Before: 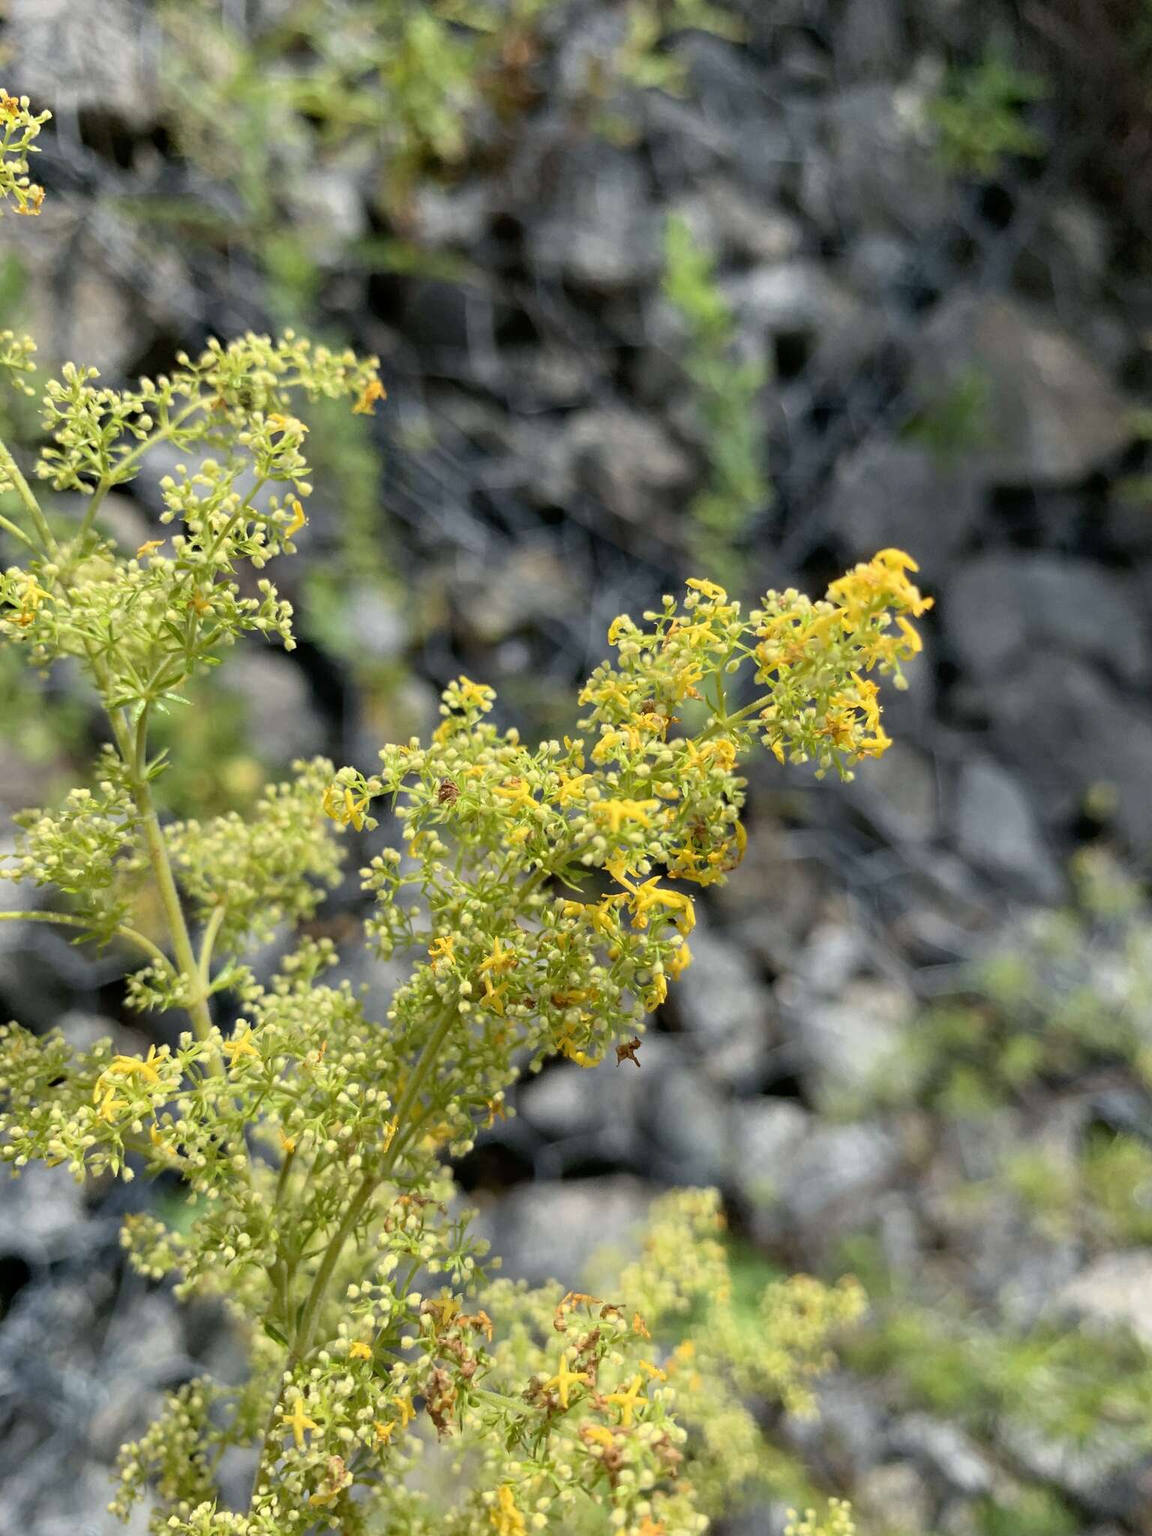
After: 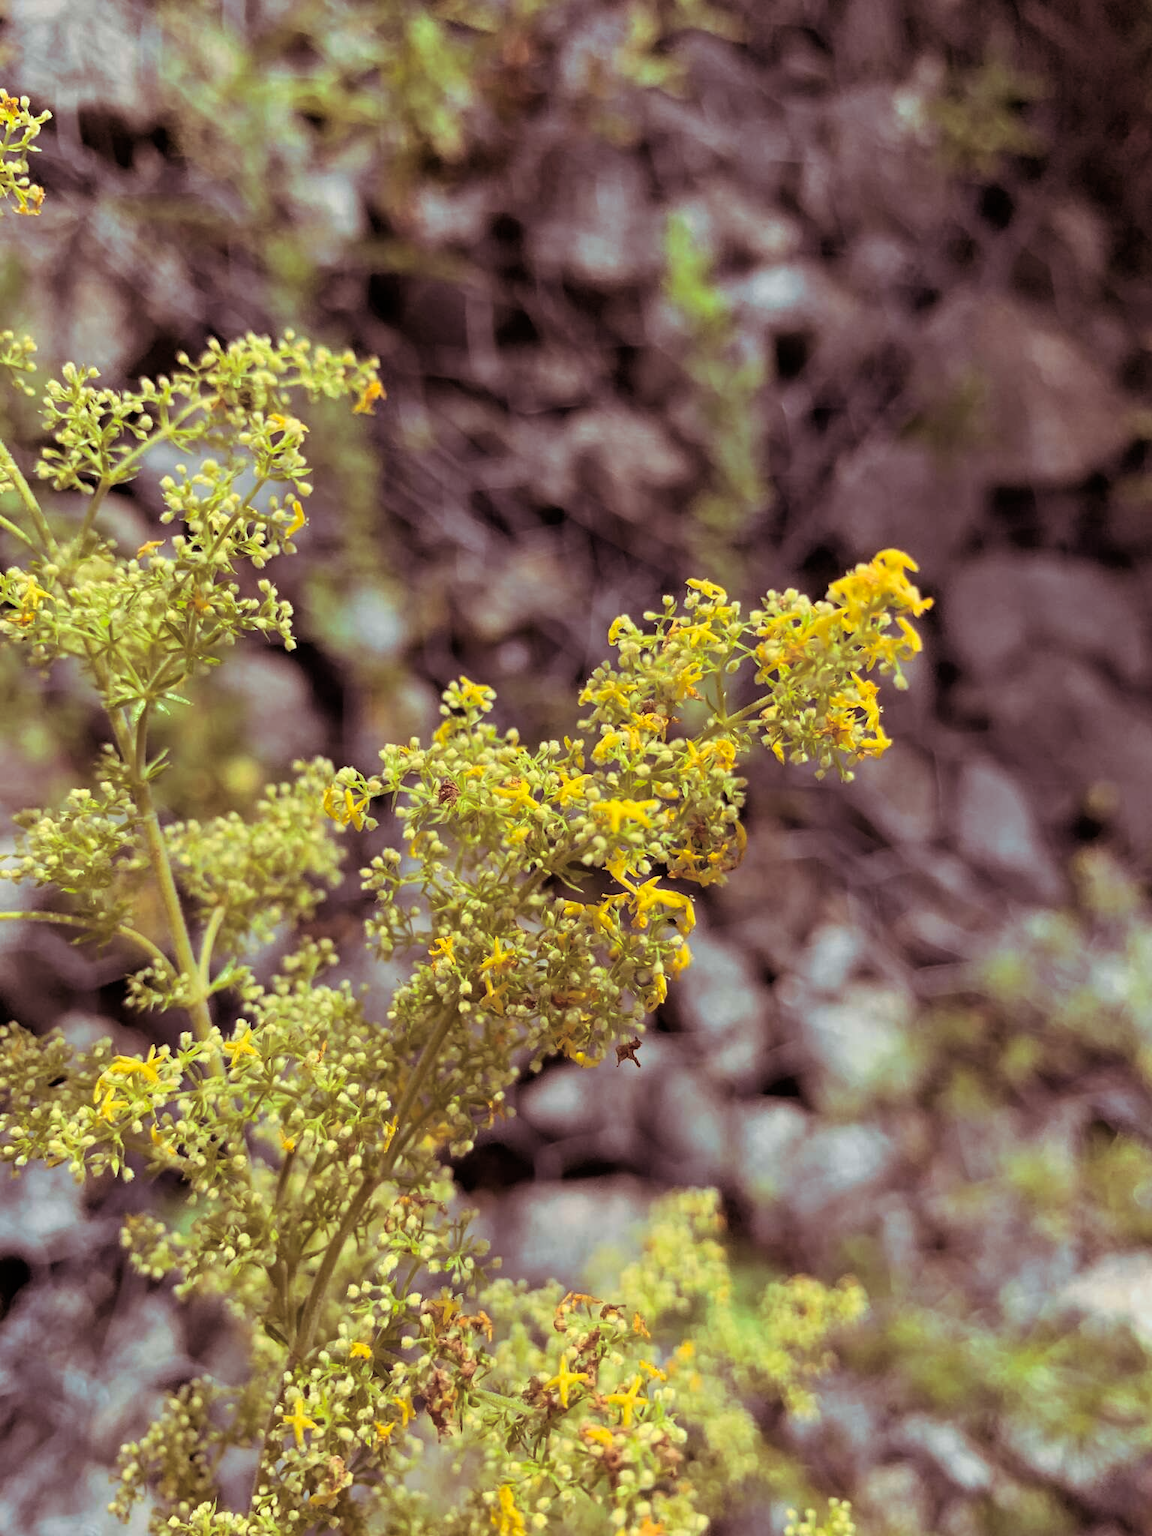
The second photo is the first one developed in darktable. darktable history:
shadows and highlights: shadows 25, highlights -25
split-toning: highlights › hue 180°
